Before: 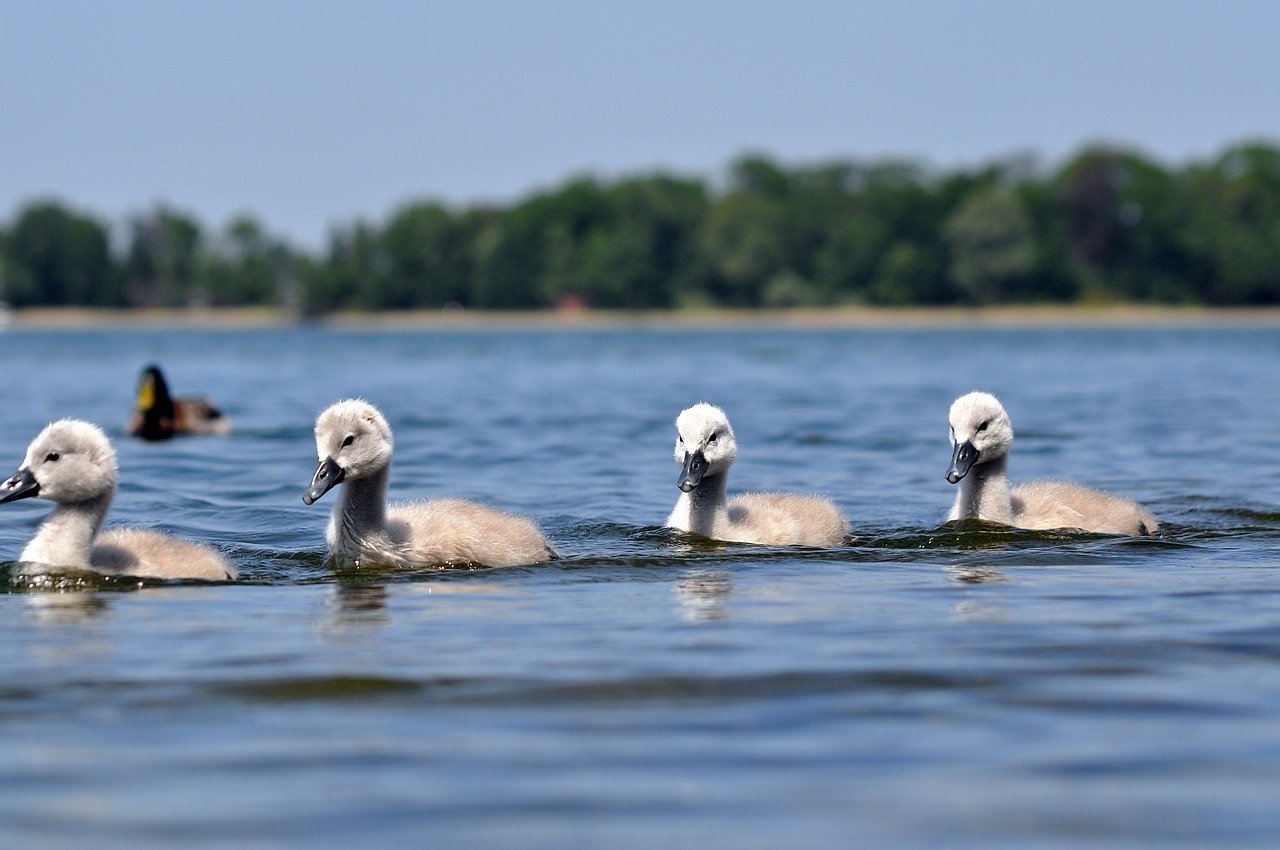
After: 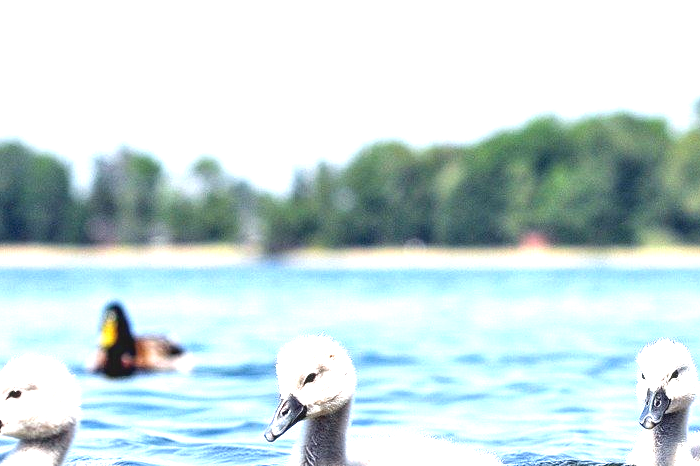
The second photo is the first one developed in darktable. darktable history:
exposure: exposure 2.04 EV, compensate highlight preservation false
local contrast: on, module defaults
crop and rotate: left 3.047%, top 7.509%, right 42.236%, bottom 37.598%
